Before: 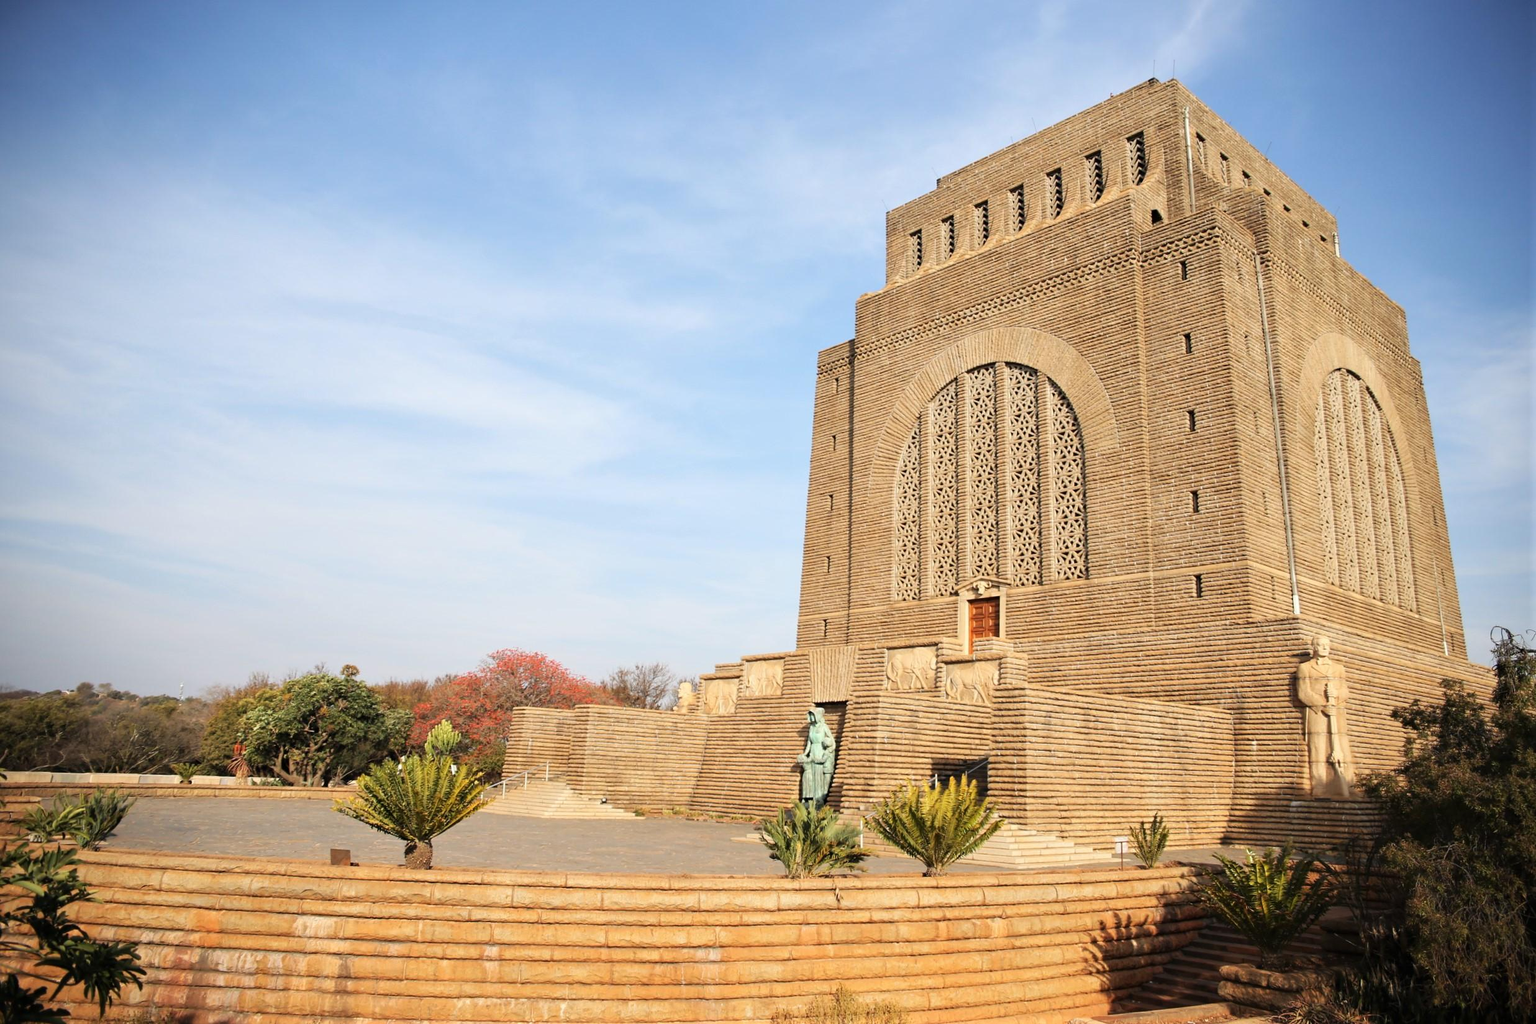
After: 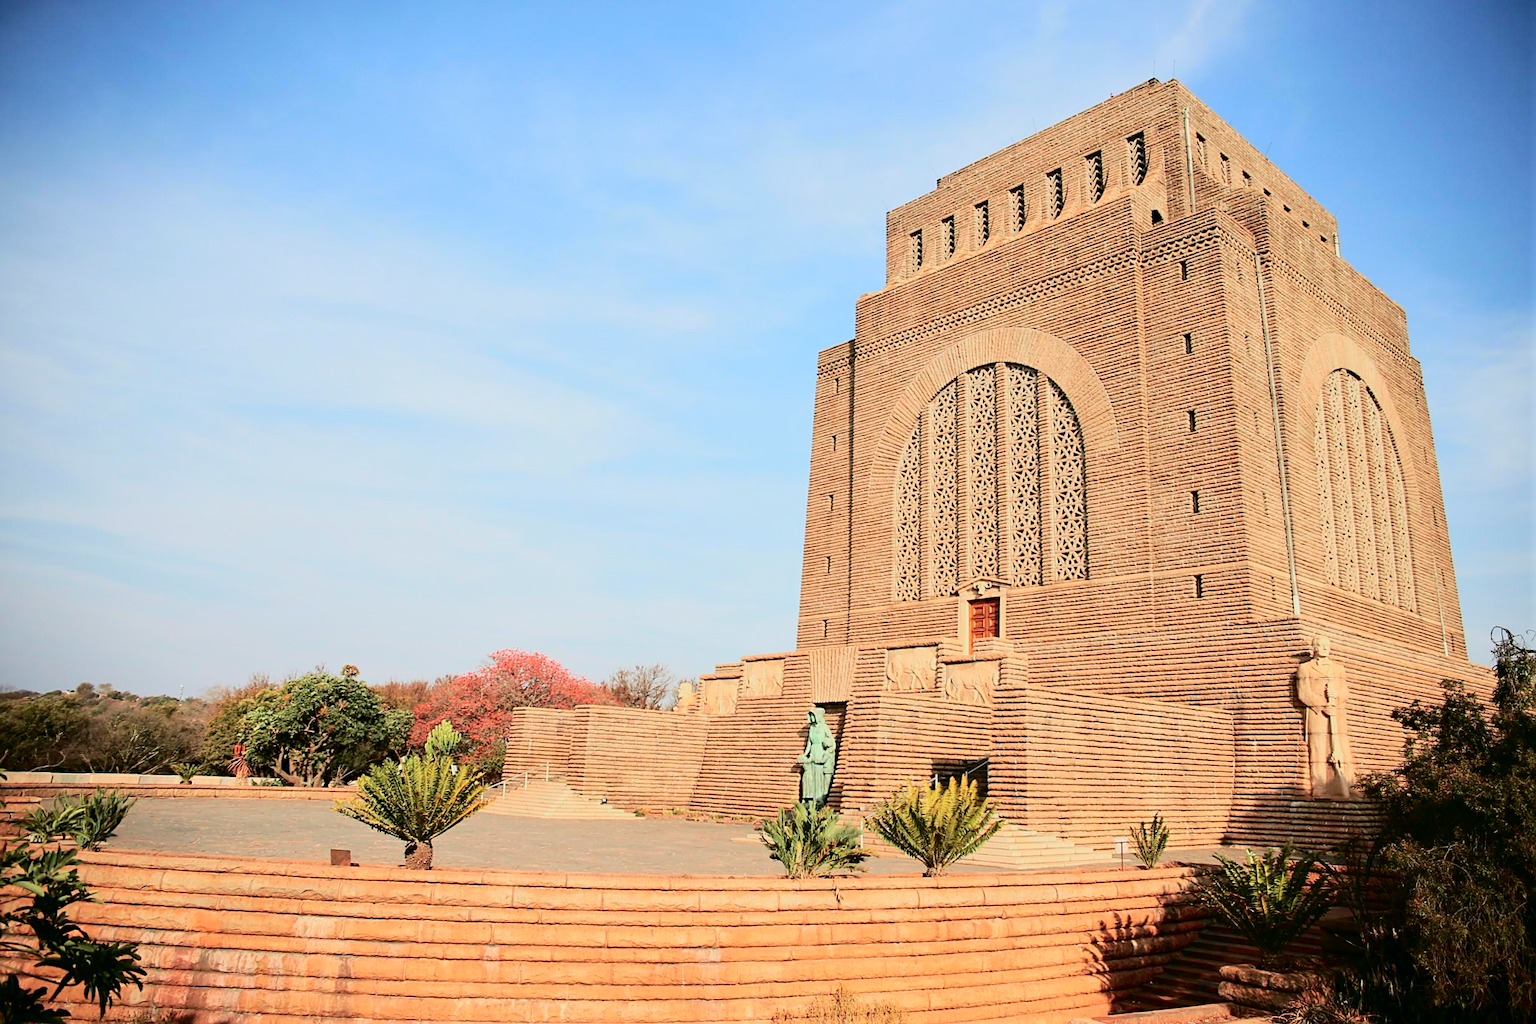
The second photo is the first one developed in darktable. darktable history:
tone curve: curves: ch0 [(0, 0) (0.128, 0.068) (0.292, 0.274) (0.453, 0.507) (0.653, 0.717) (0.785, 0.817) (0.995, 0.917)]; ch1 [(0, 0) (0.384, 0.365) (0.463, 0.447) (0.486, 0.474) (0.503, 0.497) (0.52, 0.525) (0.559, 0.591) (0.583, 0.623) (0.672, 0.699) (0.766, 0.773) (1, 1)]; ch2 [(0, 0) (0.374, 0.344) (0.446, 0.443) (0.501, 0.5) (0.527, 0.549) (0.565, 0.582) (0.624, 0.632) (1, 1)], color space Lab, independent channels, preserve colors none
sharpen: on, module defaults
